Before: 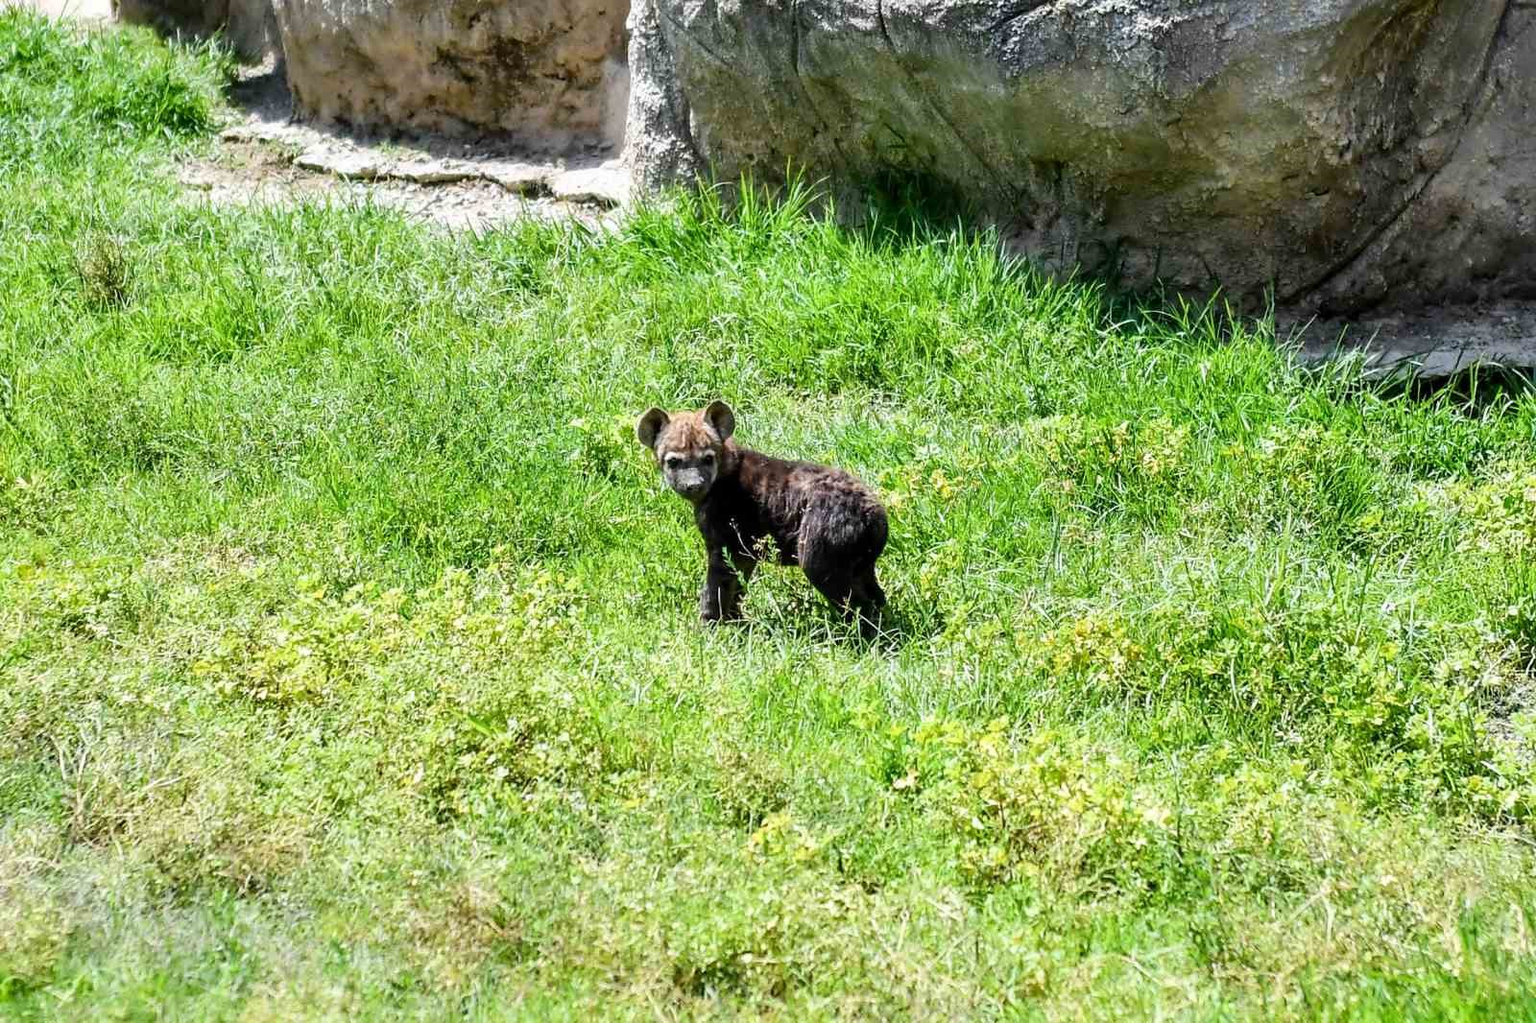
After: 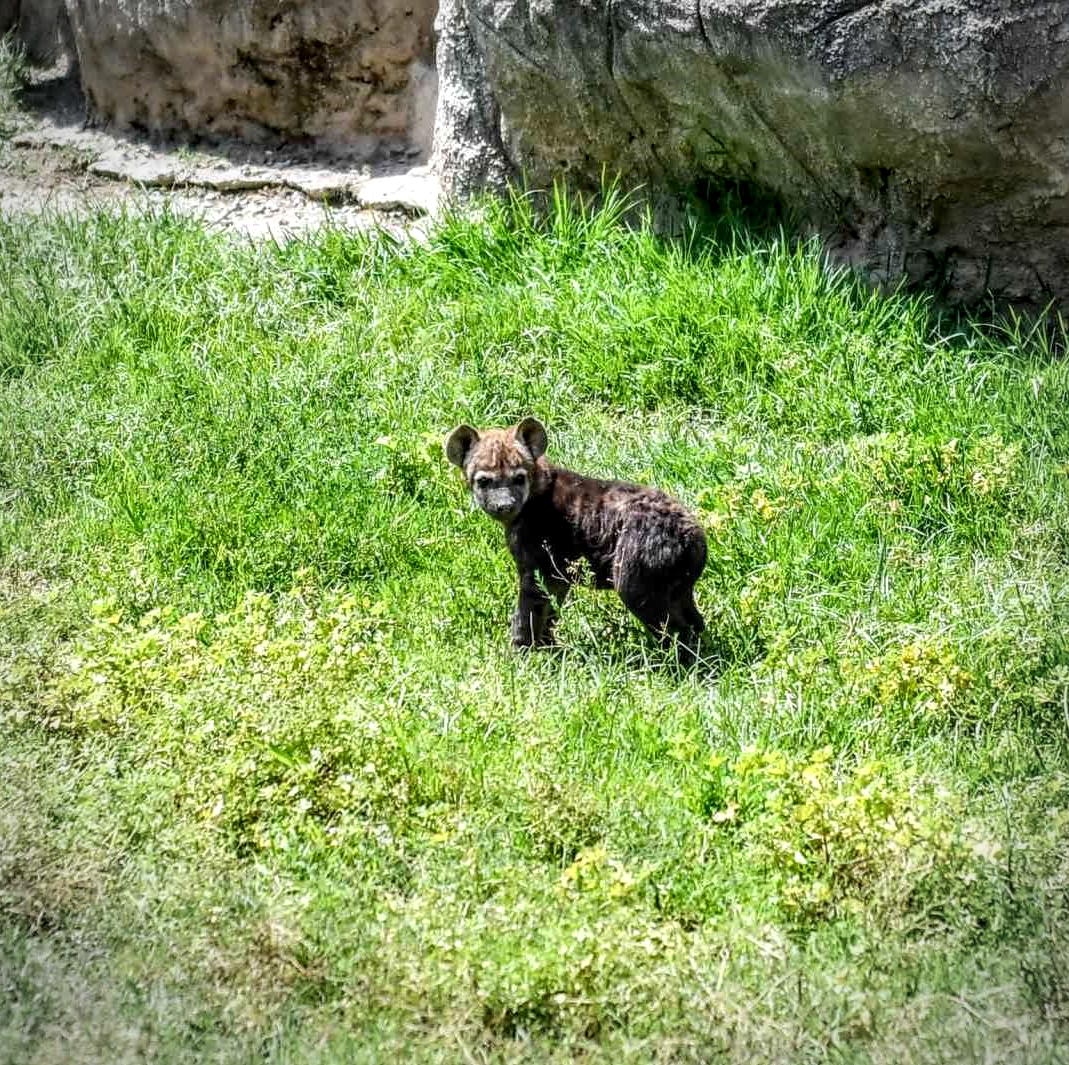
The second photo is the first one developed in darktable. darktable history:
crop and rotate: left 13.657%, right 19.479%
vignetting: automatic ratio true
color correction: highlights b* -0.024
local contrast: highlights 63%, detail 143%, midtone range 0.421
